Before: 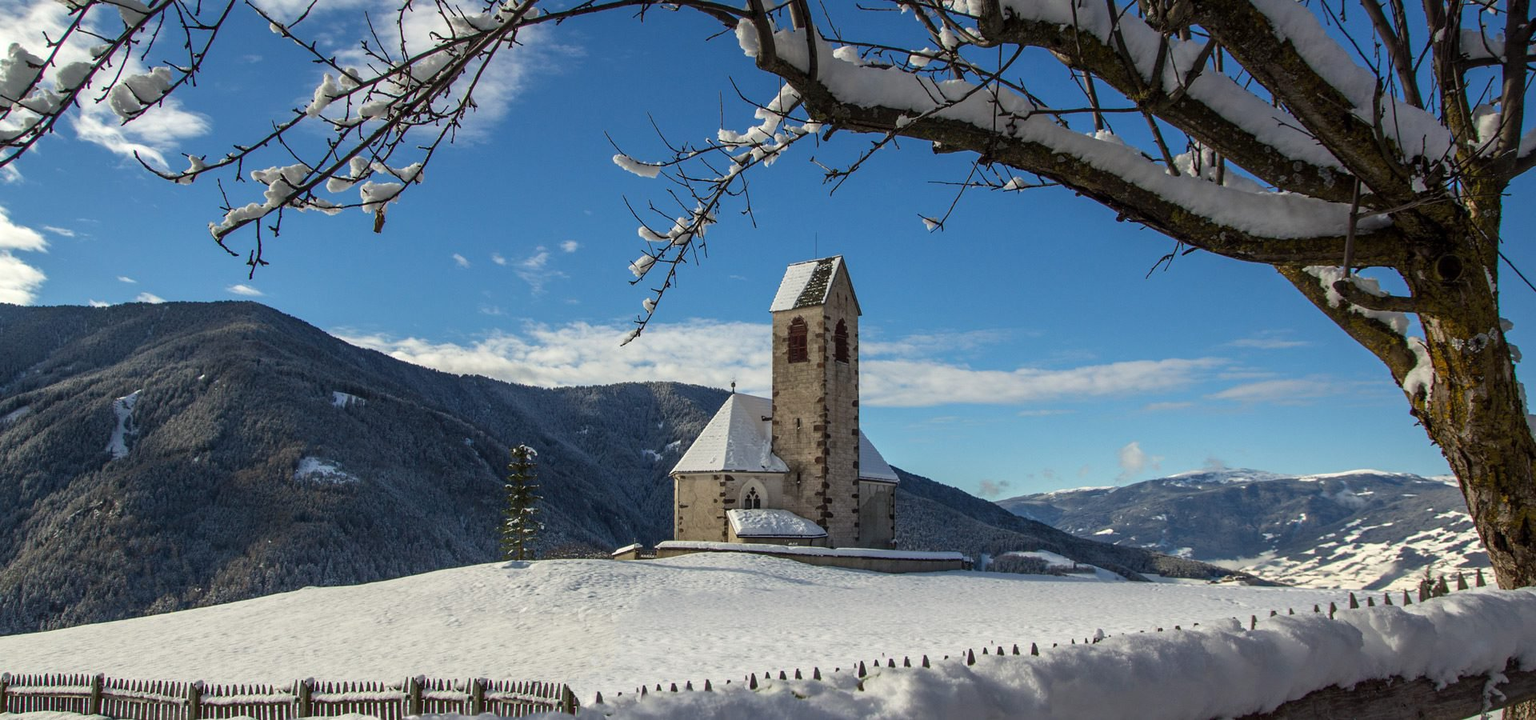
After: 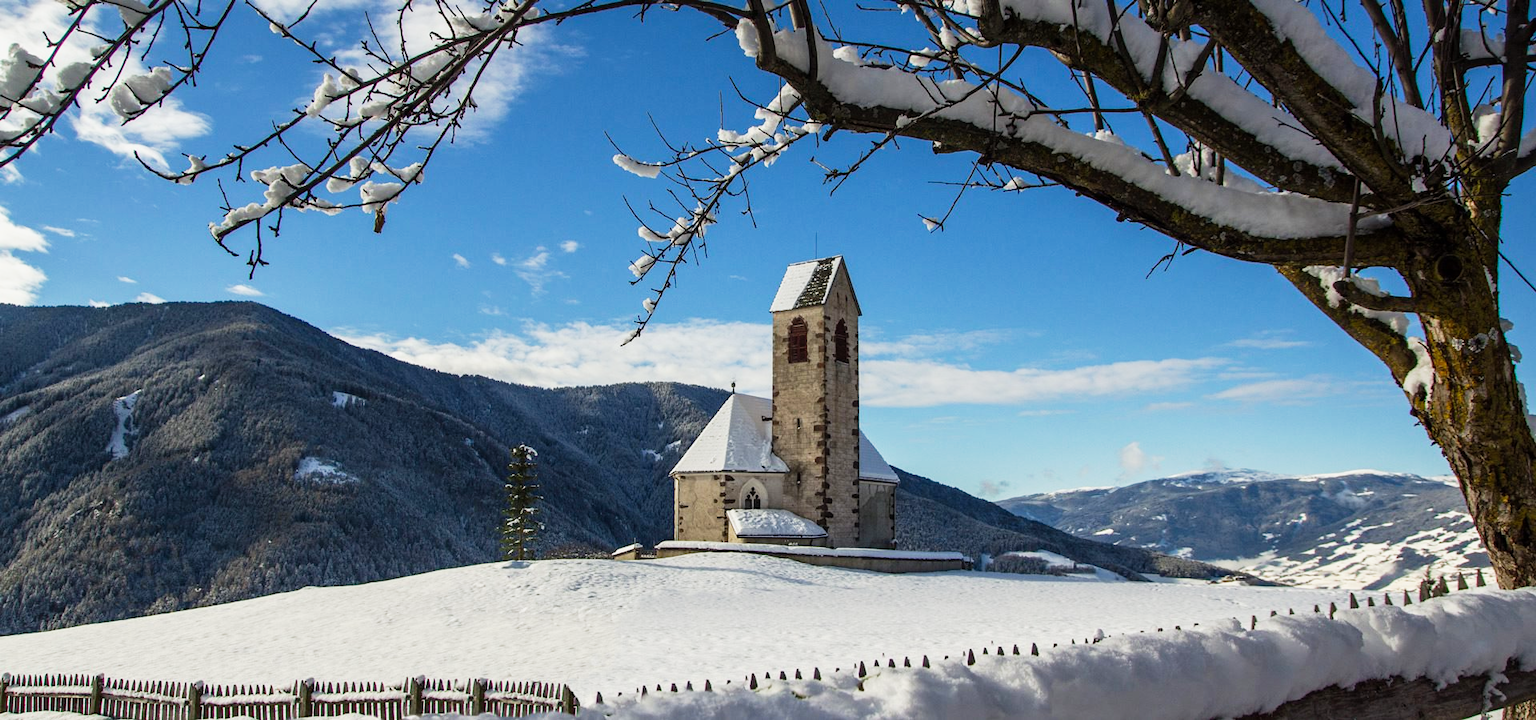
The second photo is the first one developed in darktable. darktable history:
tone curve: curves: ch0 [(0, 0) (0.091, 0.075) (0.389, 0.441) (0.696, 0.808) (0.844, 0.908) (0.909, 0.942) (1, 0.973)]; ch1 [(0, 0) (0.437, 0.404) (0.48, 0.486) (0.5, 0.5) (0.529, 0.556) (0.58, 0.606) (0.616, 0.654) (1, 1)]; ch2 [(0, 0) (0.442, 0.415) (0.5, 0.5) (0.535, 0.567) (0.585, 0.632) (1, 1)], preserve colors none
